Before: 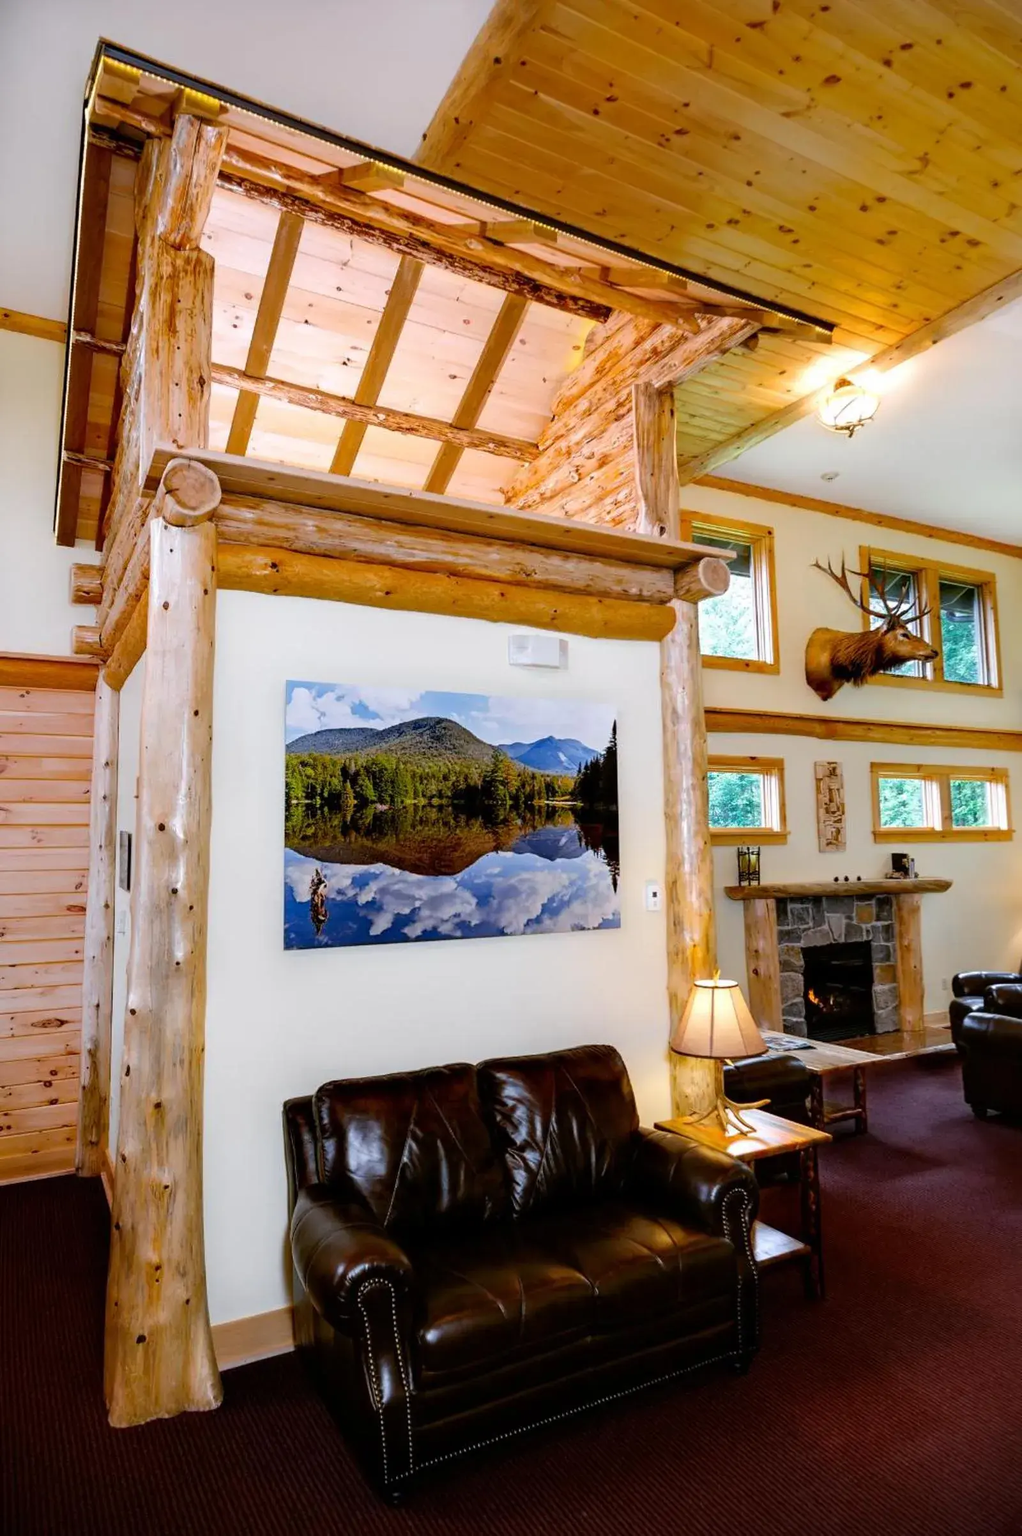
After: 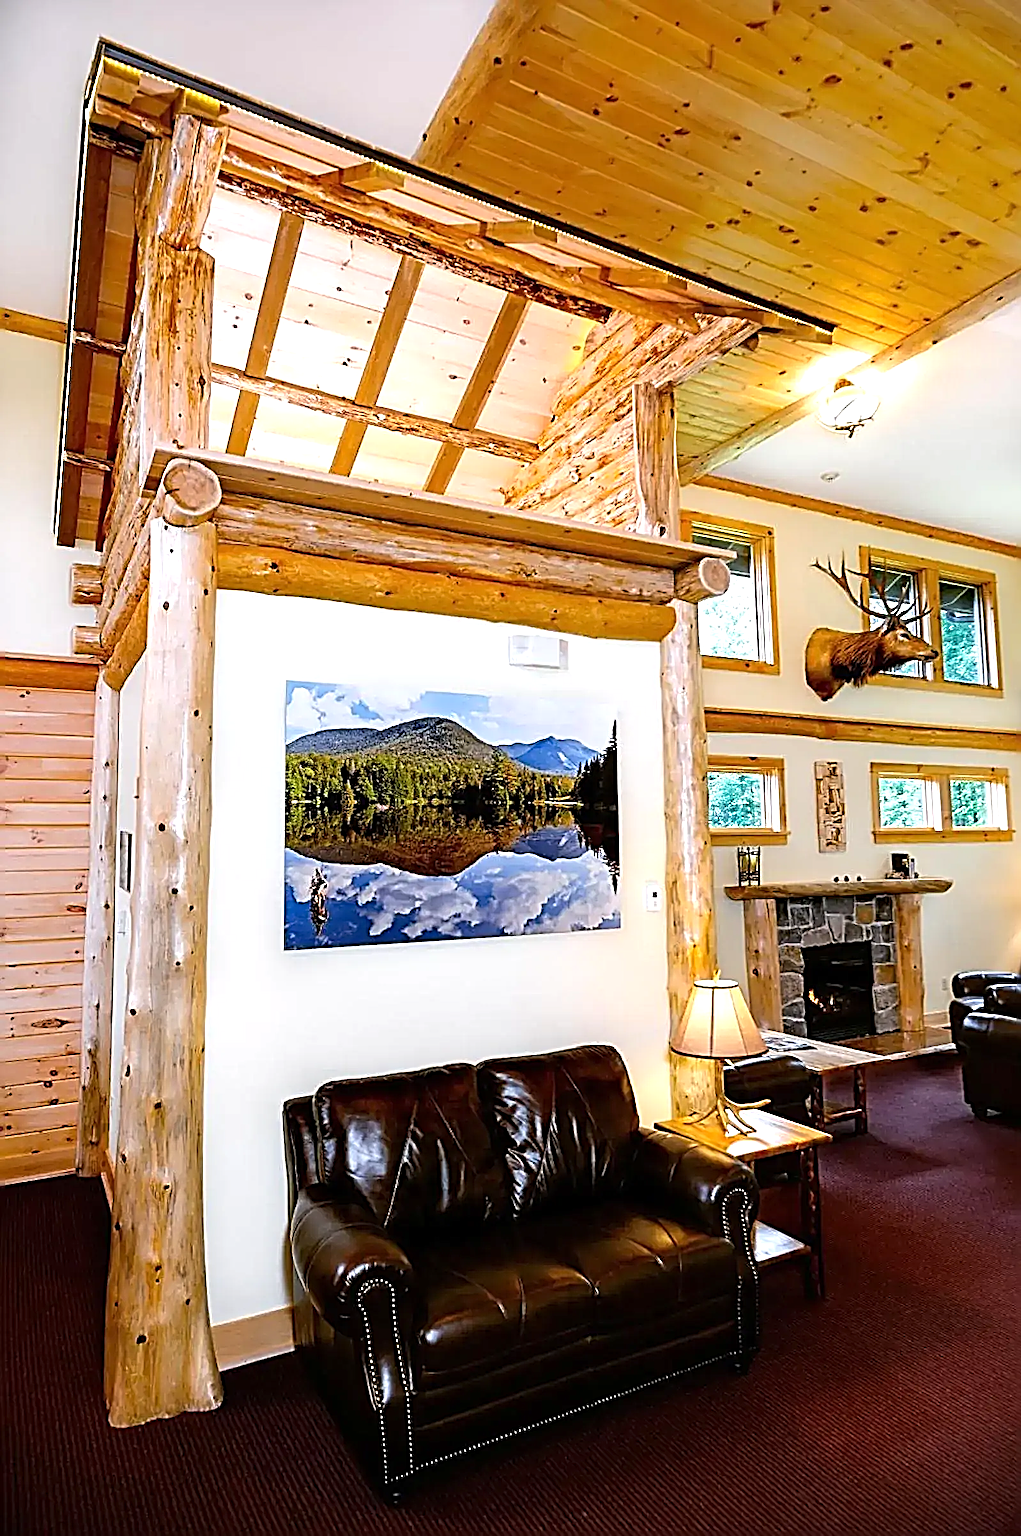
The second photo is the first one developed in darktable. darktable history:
sharpen: radius 3.167, amount 1.747
exposure: exposure 0.506 EV, compensate exposure bias true, compensate highlight preservation false
